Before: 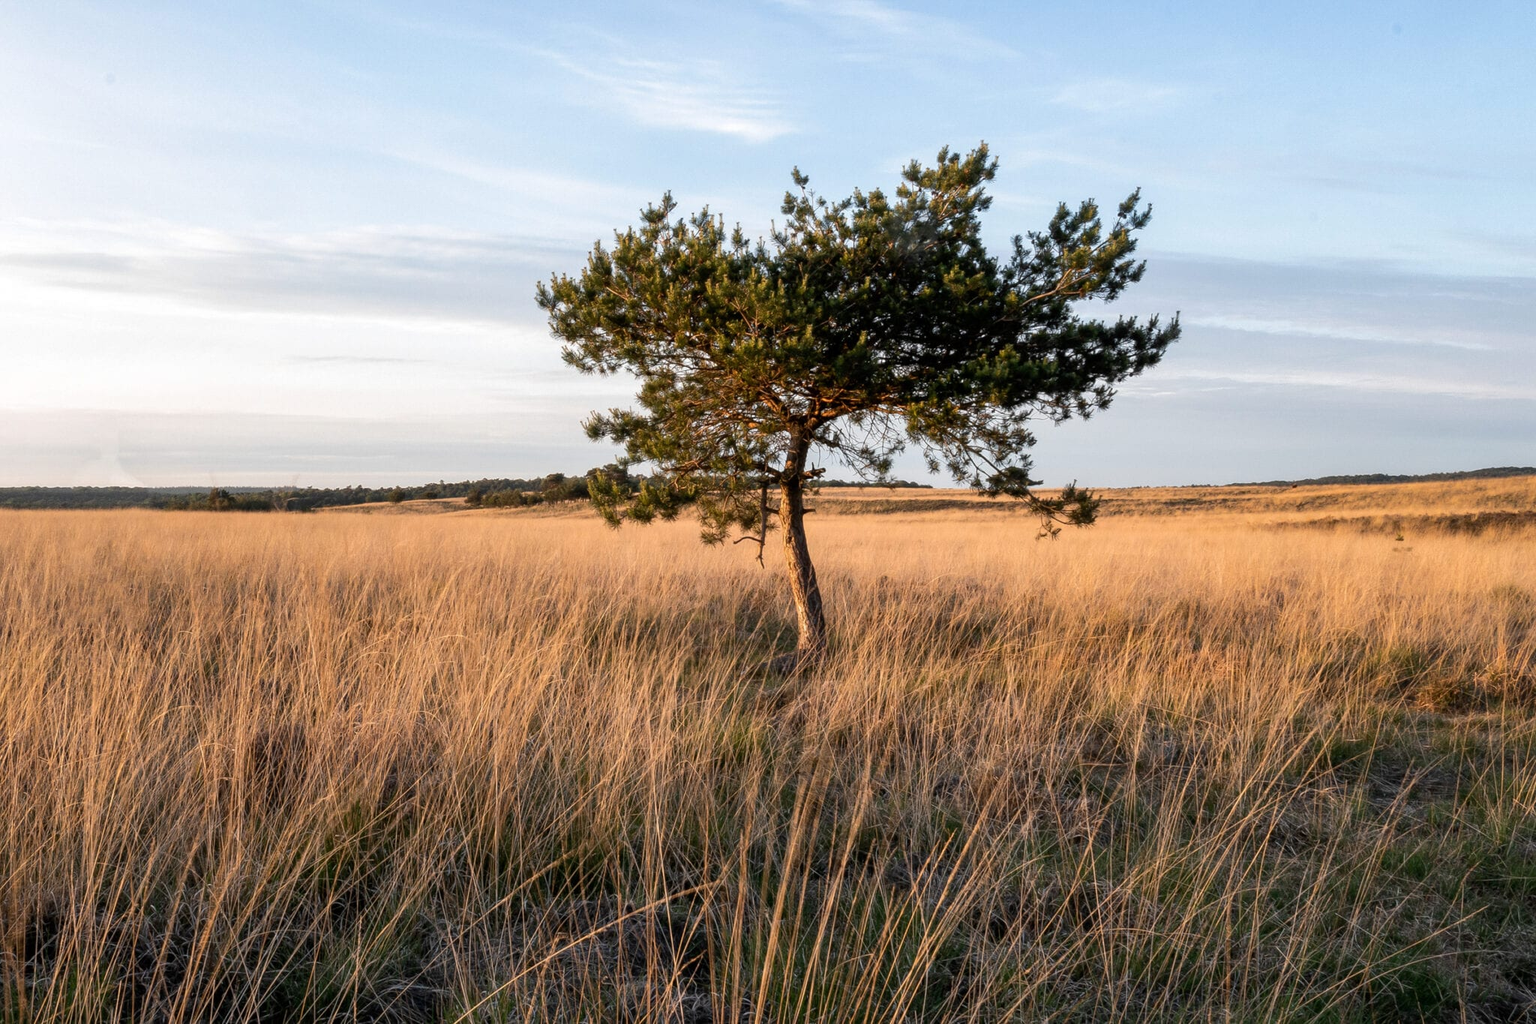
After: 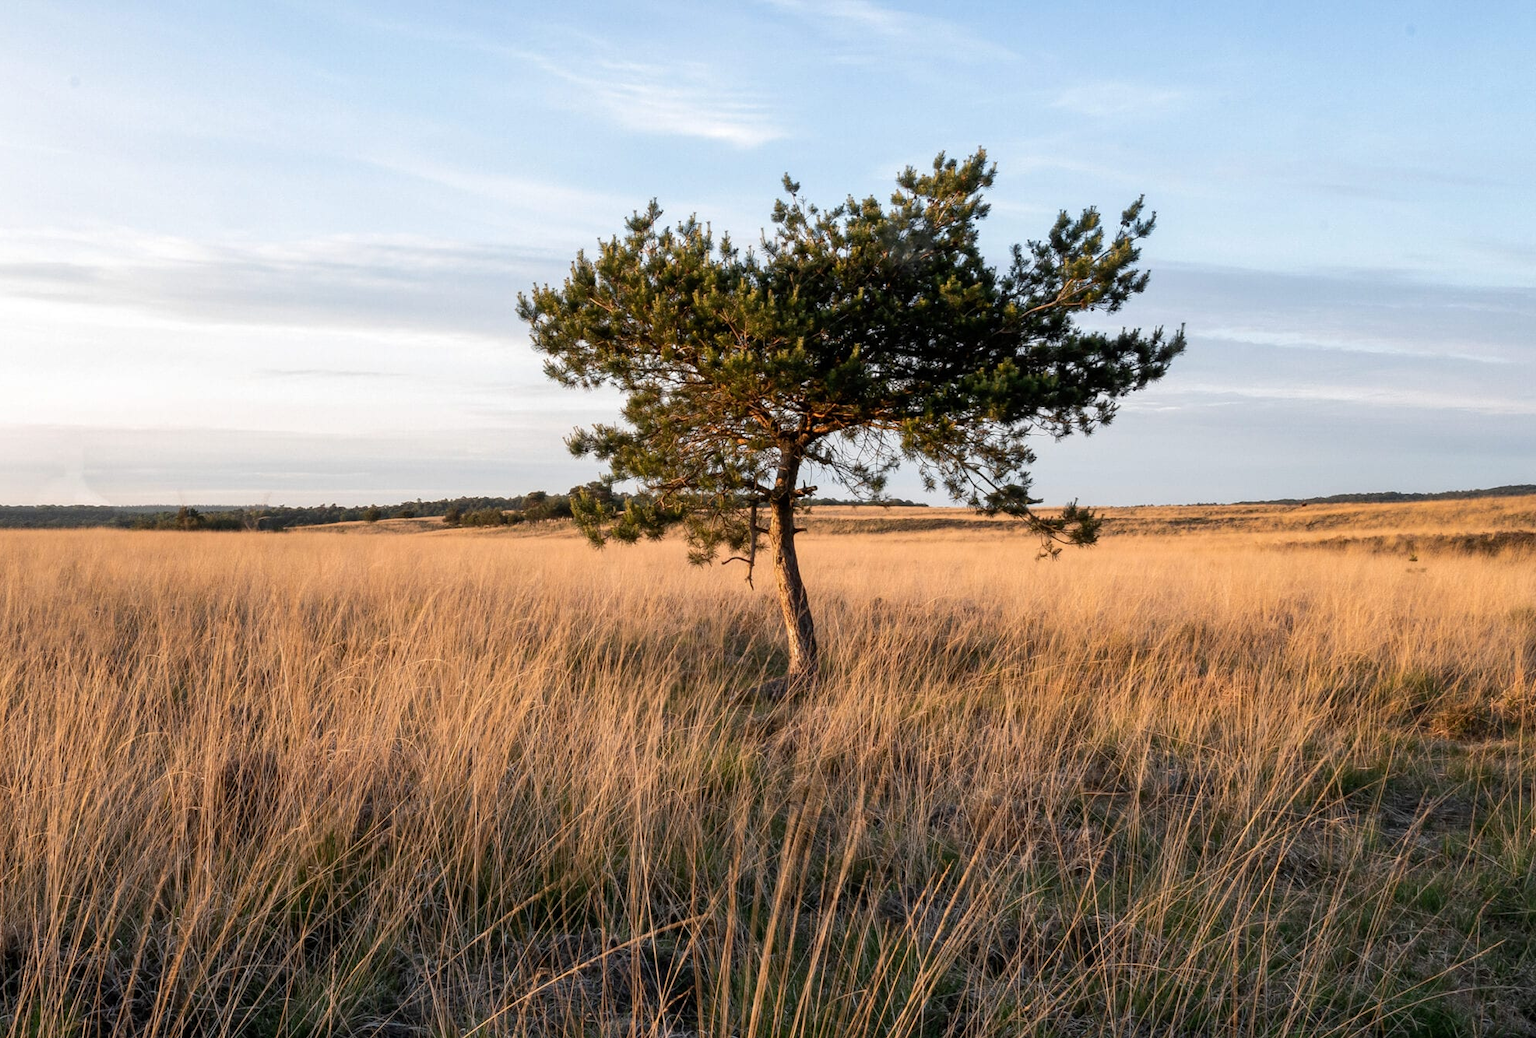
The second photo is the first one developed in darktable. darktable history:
crop and rotate: left 2.536%, right 1.107%, bottom 2.246%
white balance: emerald 1
